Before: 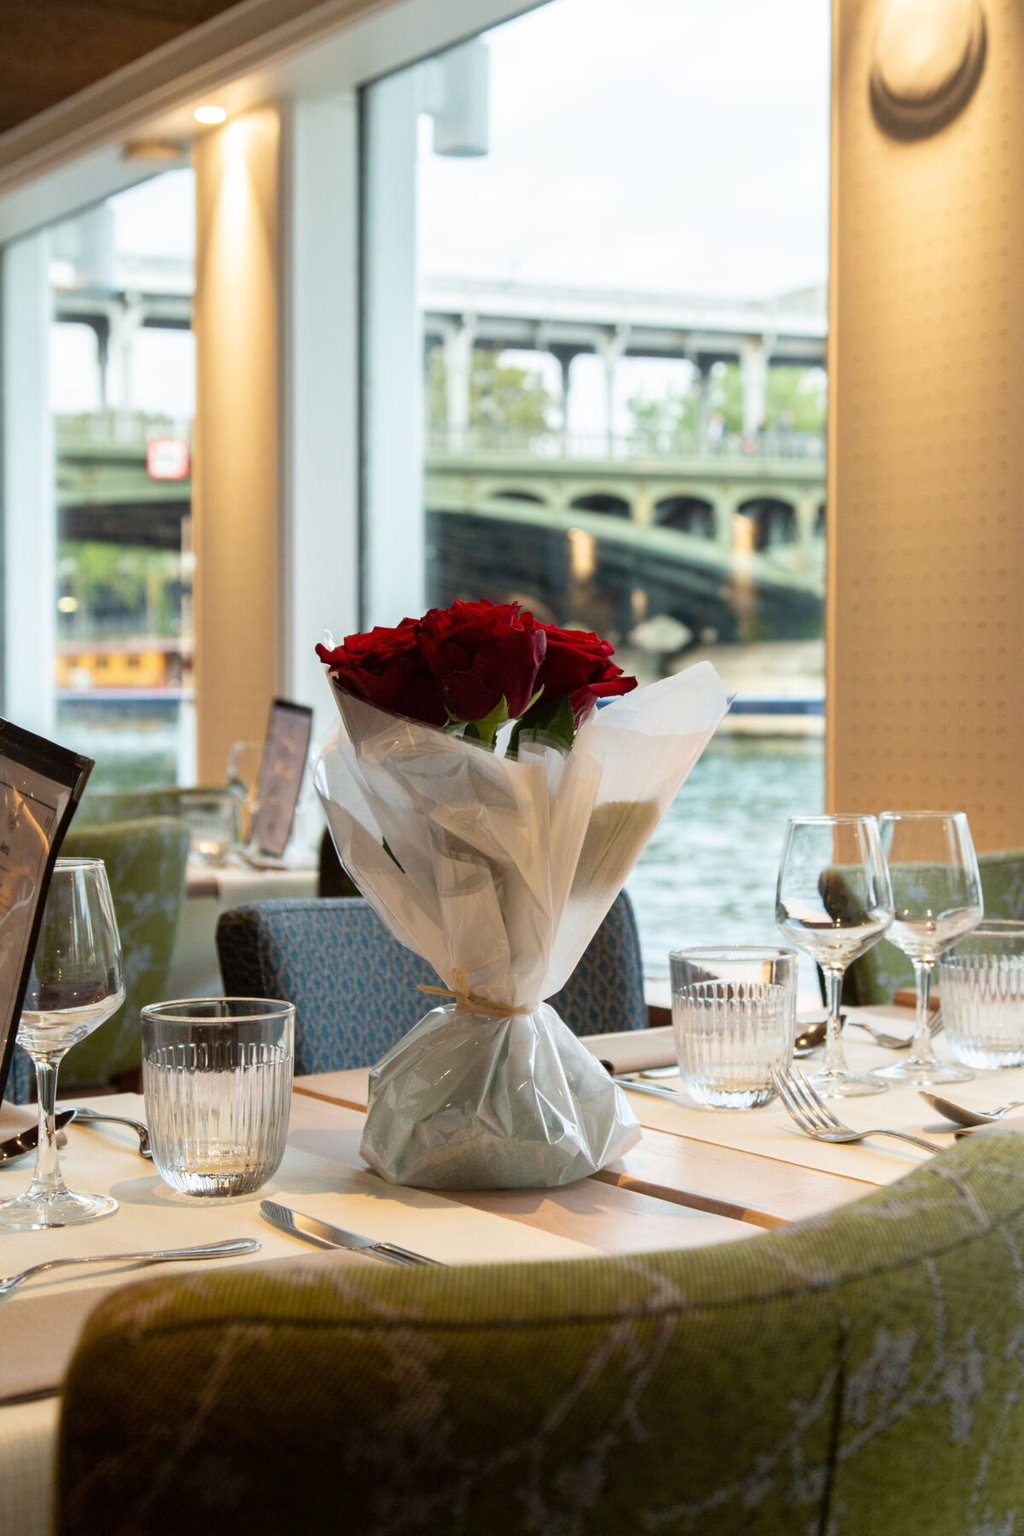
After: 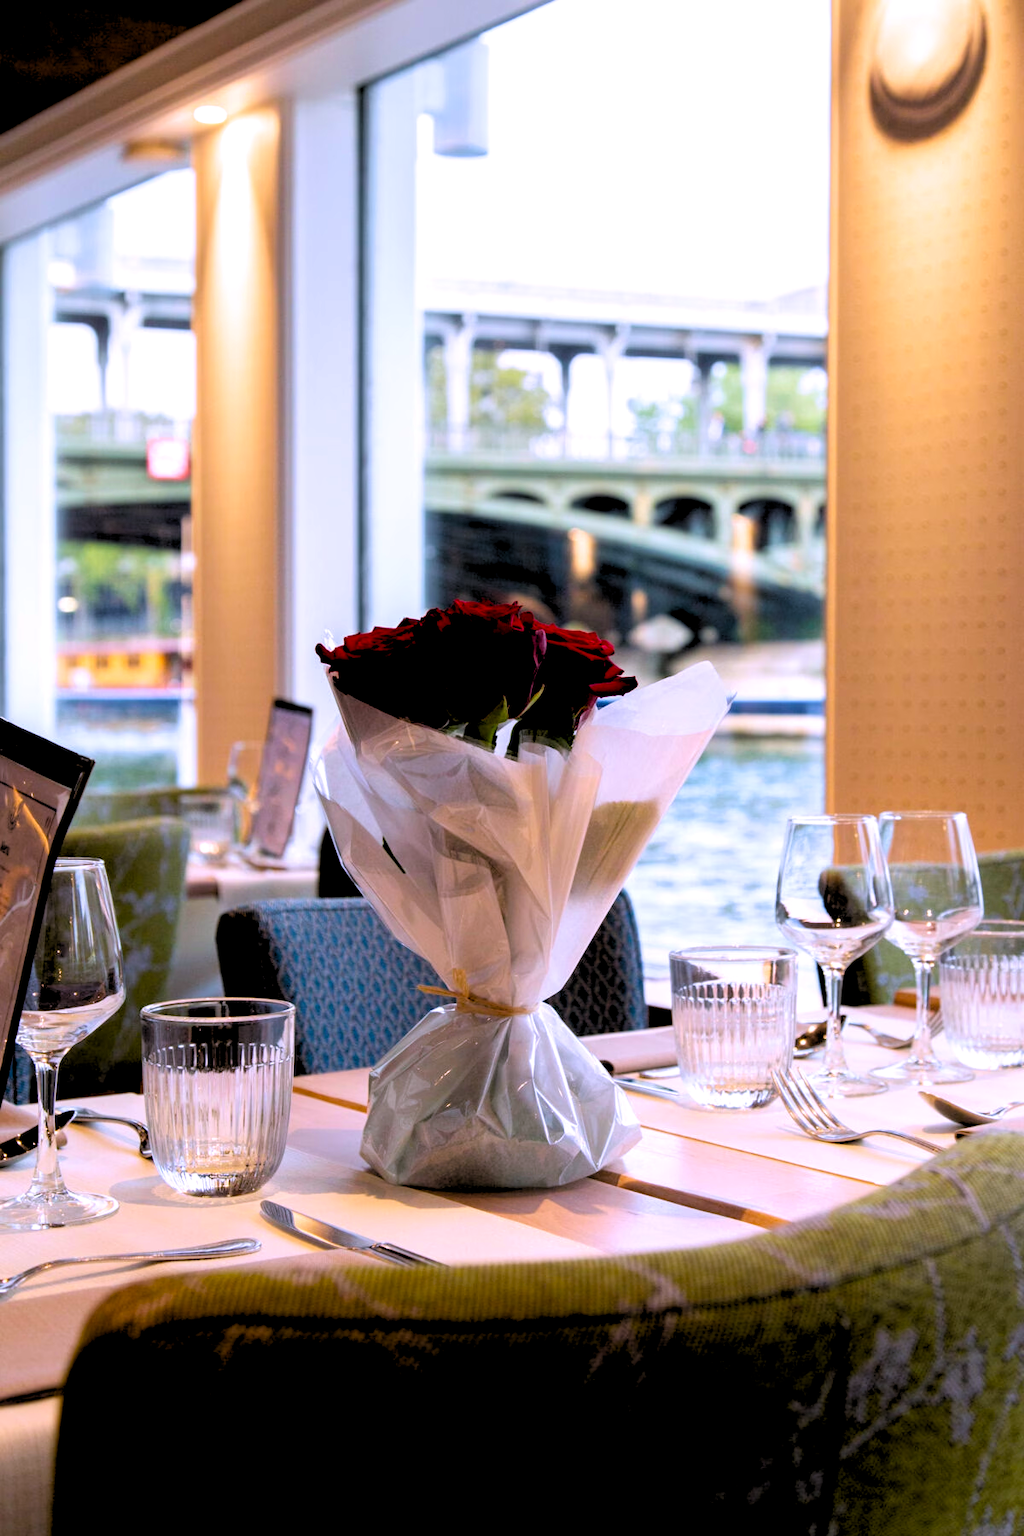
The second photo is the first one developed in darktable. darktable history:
white balance: red 1.042, blue 1.17
velvia: strength 32%, mid-tones bias 0.2
rgb levels: levels [[0.034, 0.472, 0.904], [0, 0.5, 1], [0, 0.5, 1]]
